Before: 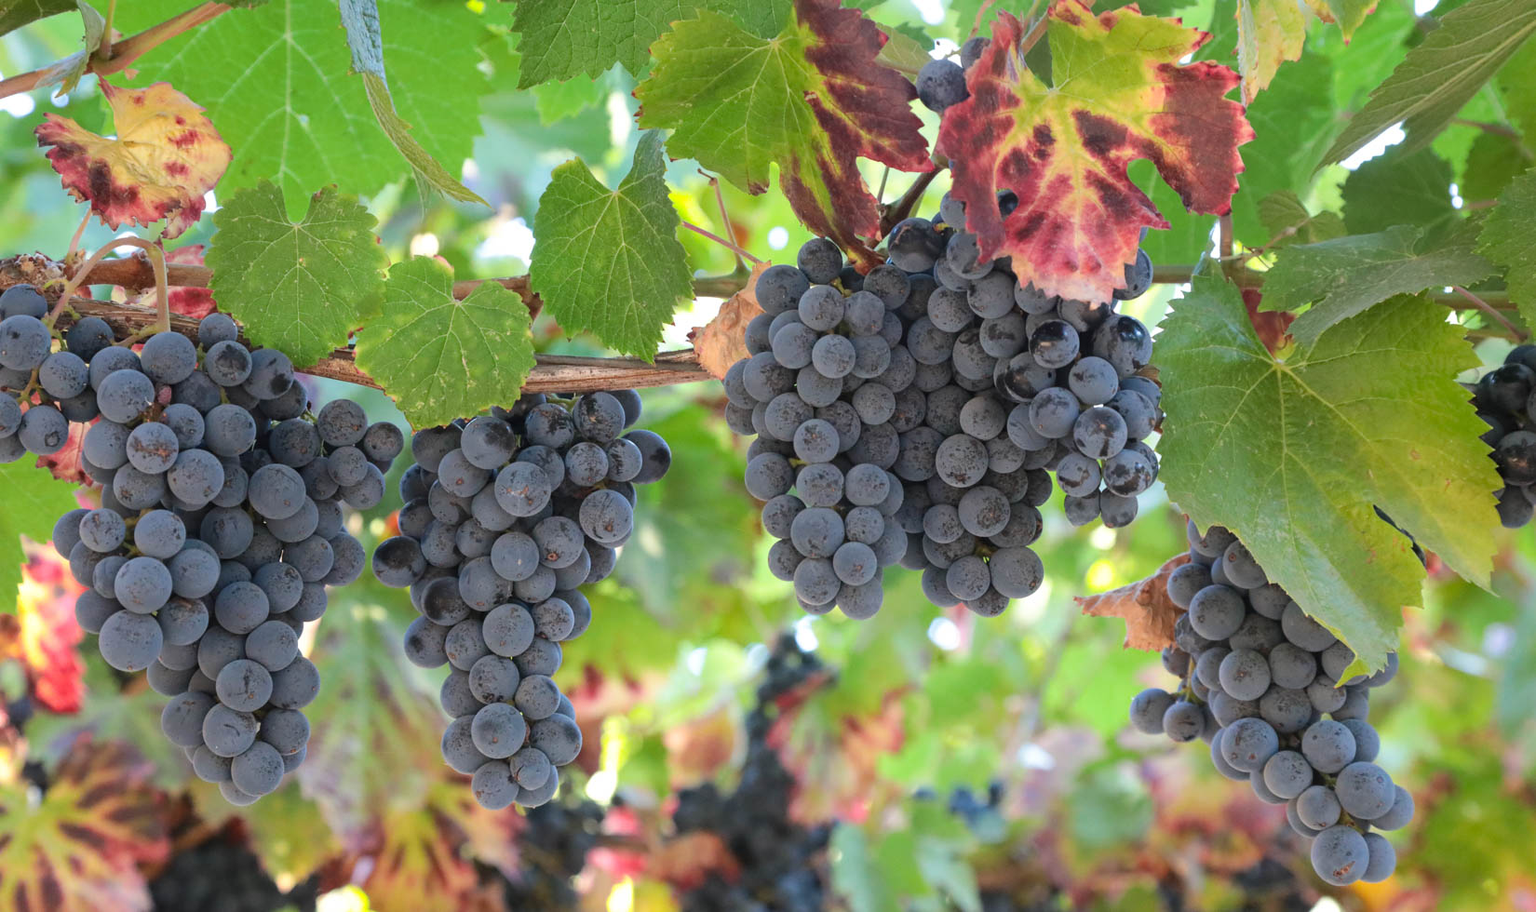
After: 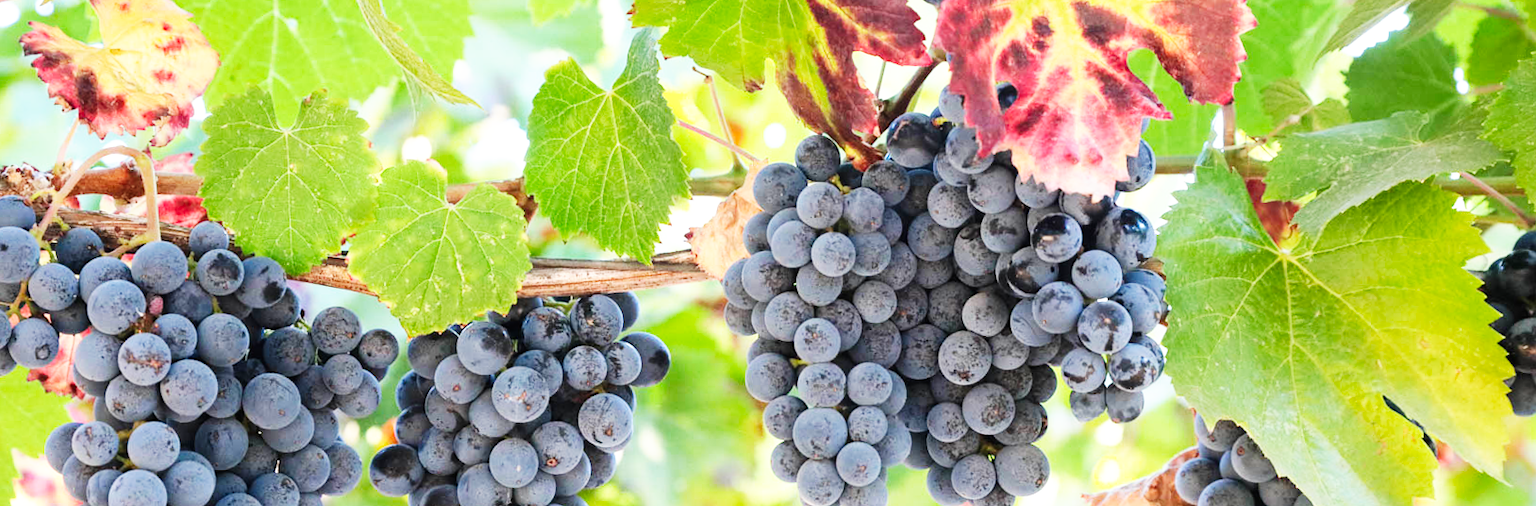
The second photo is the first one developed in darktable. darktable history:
base curve: curves: ch0 [(0, 0) (0.007, 0.004) (0.027, 0.03) (0.046, 0.07) (0.207, 0.54) (0.442, 0.872) (0.673, 0.972) (1, 1)], preserve colors none
rotate and perspective: rotation -1°, crop left 0.011, crop right 0.989, crop top 0.025, crop bottom 0.975
crop and rotate: top 10.605%, bottom 33.274%
